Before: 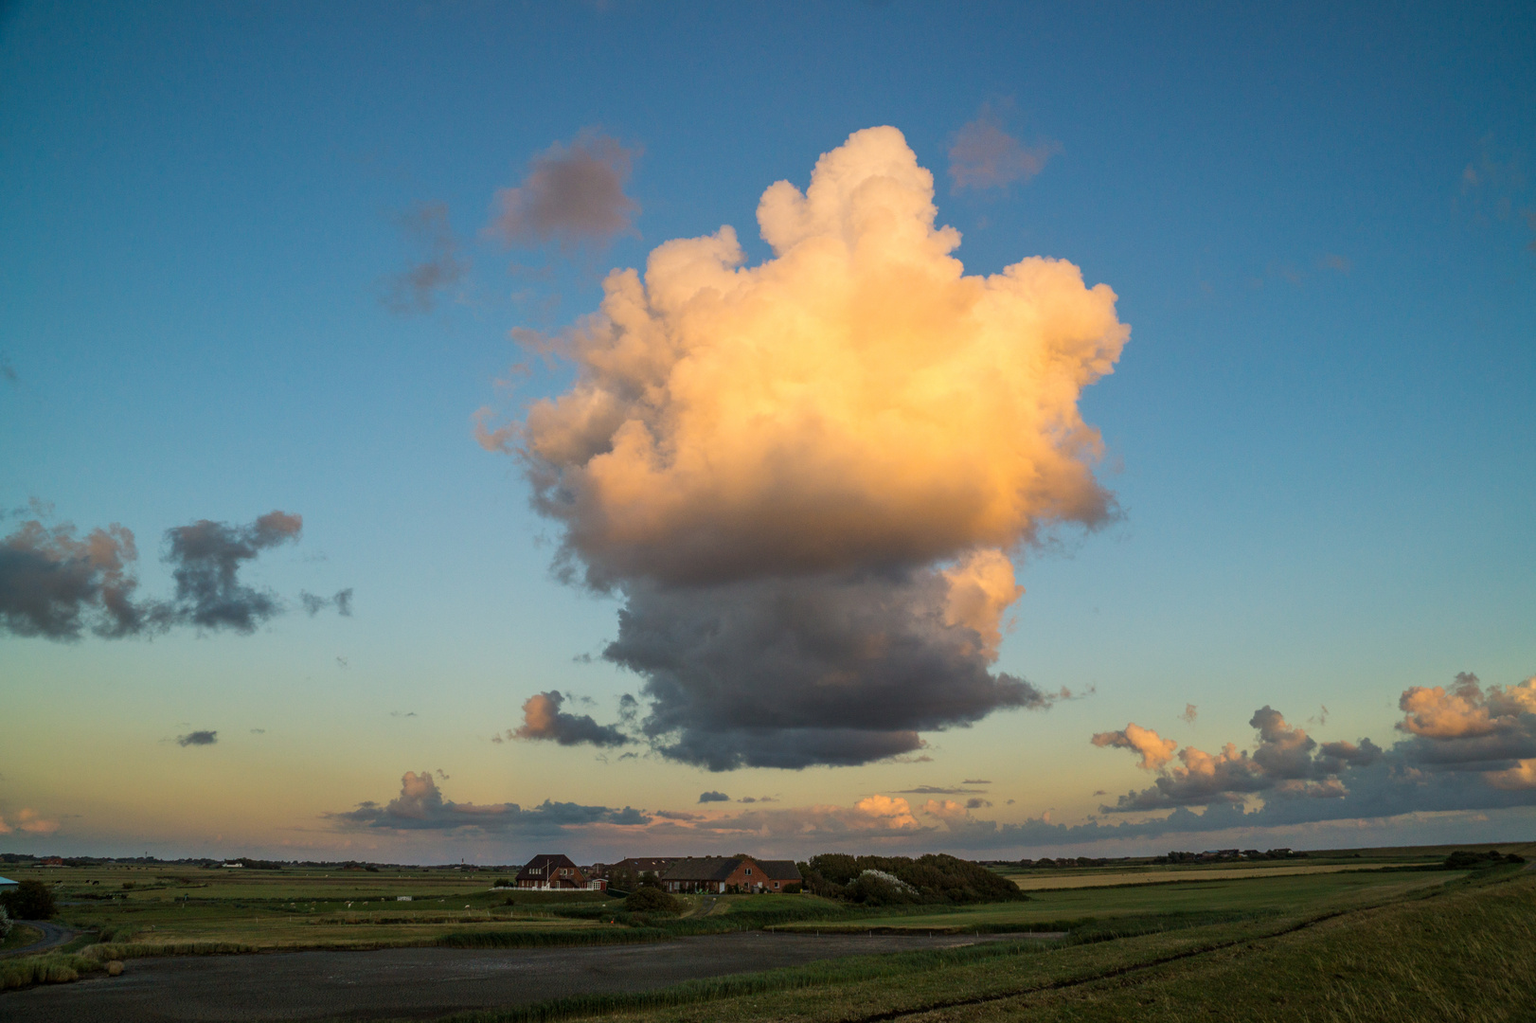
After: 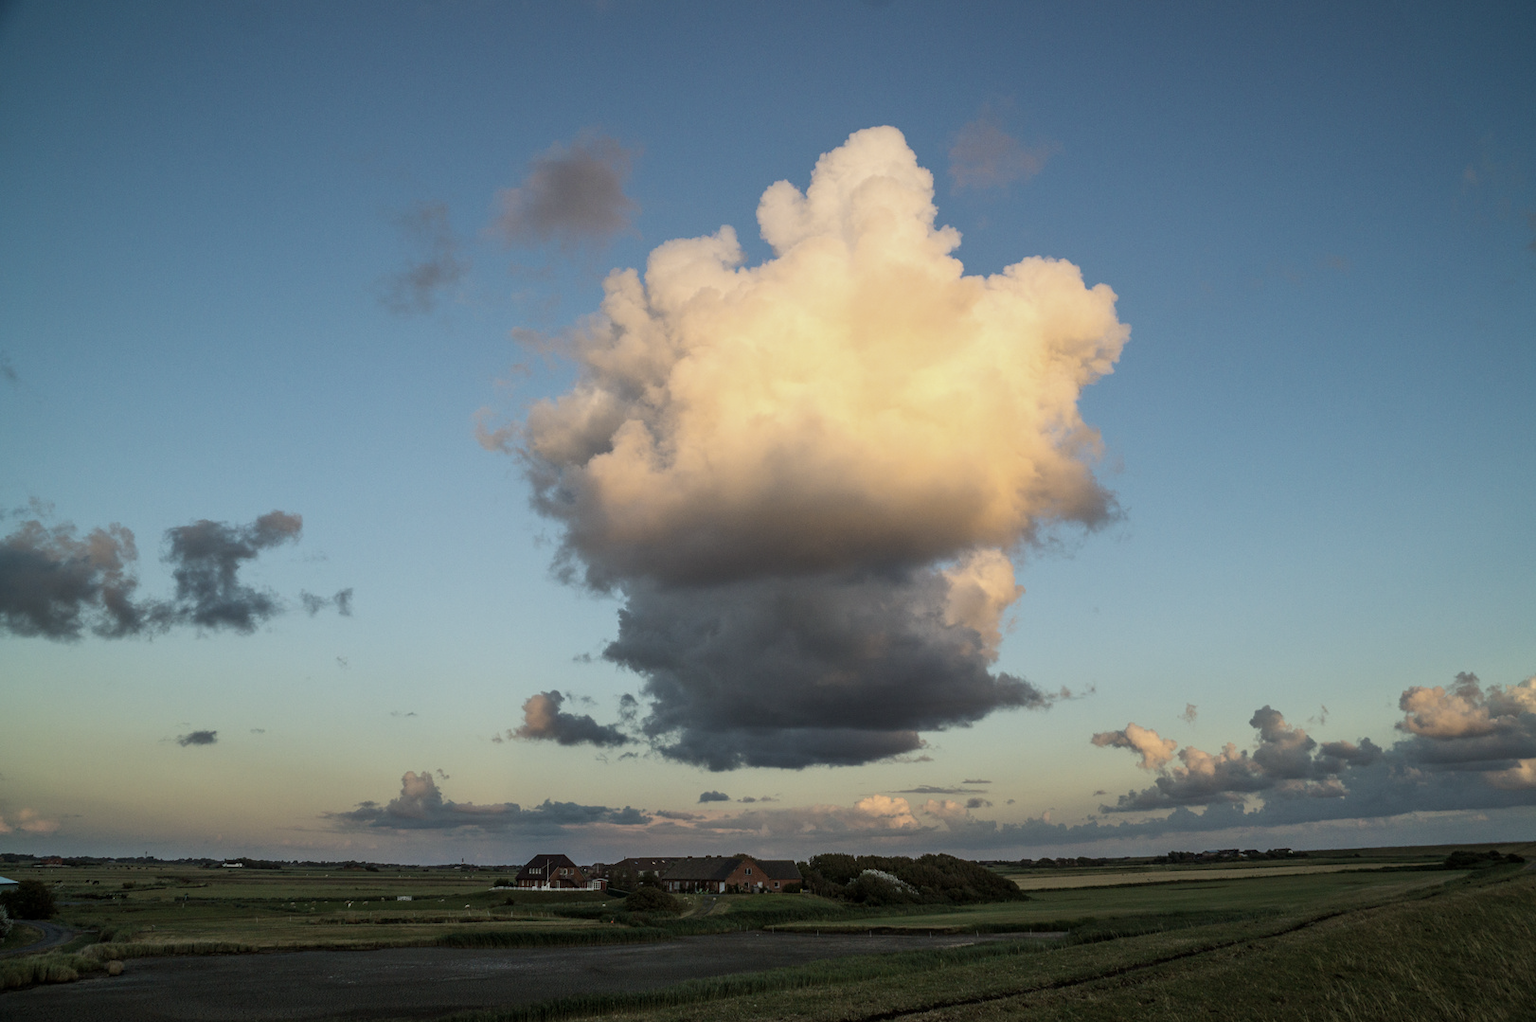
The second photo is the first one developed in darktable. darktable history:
contrast brightness saturation: contrast 0.1, saturation -0.36
white balance: red 0.925, blue 1.046
